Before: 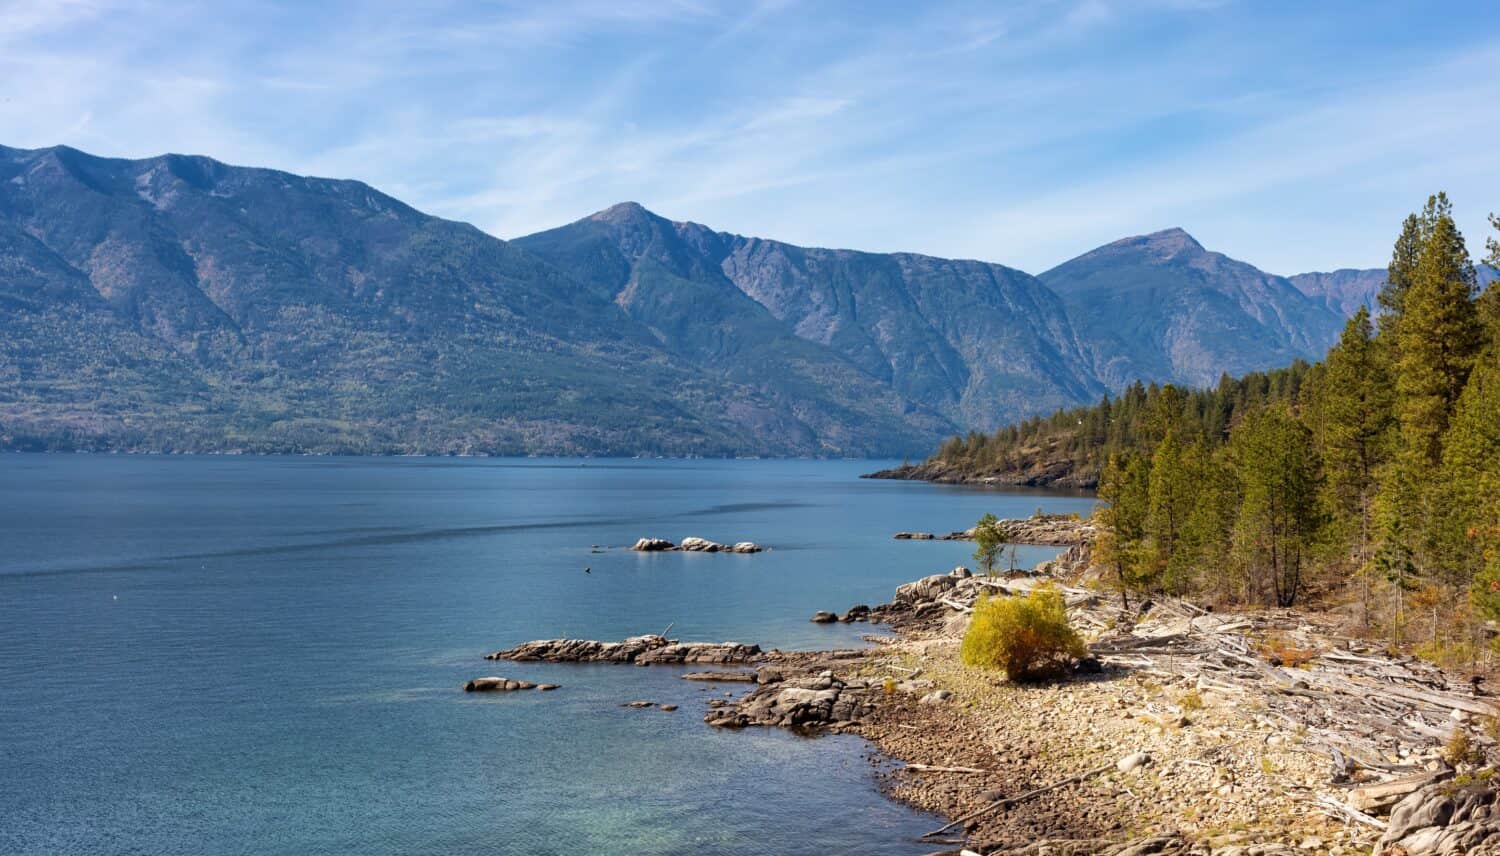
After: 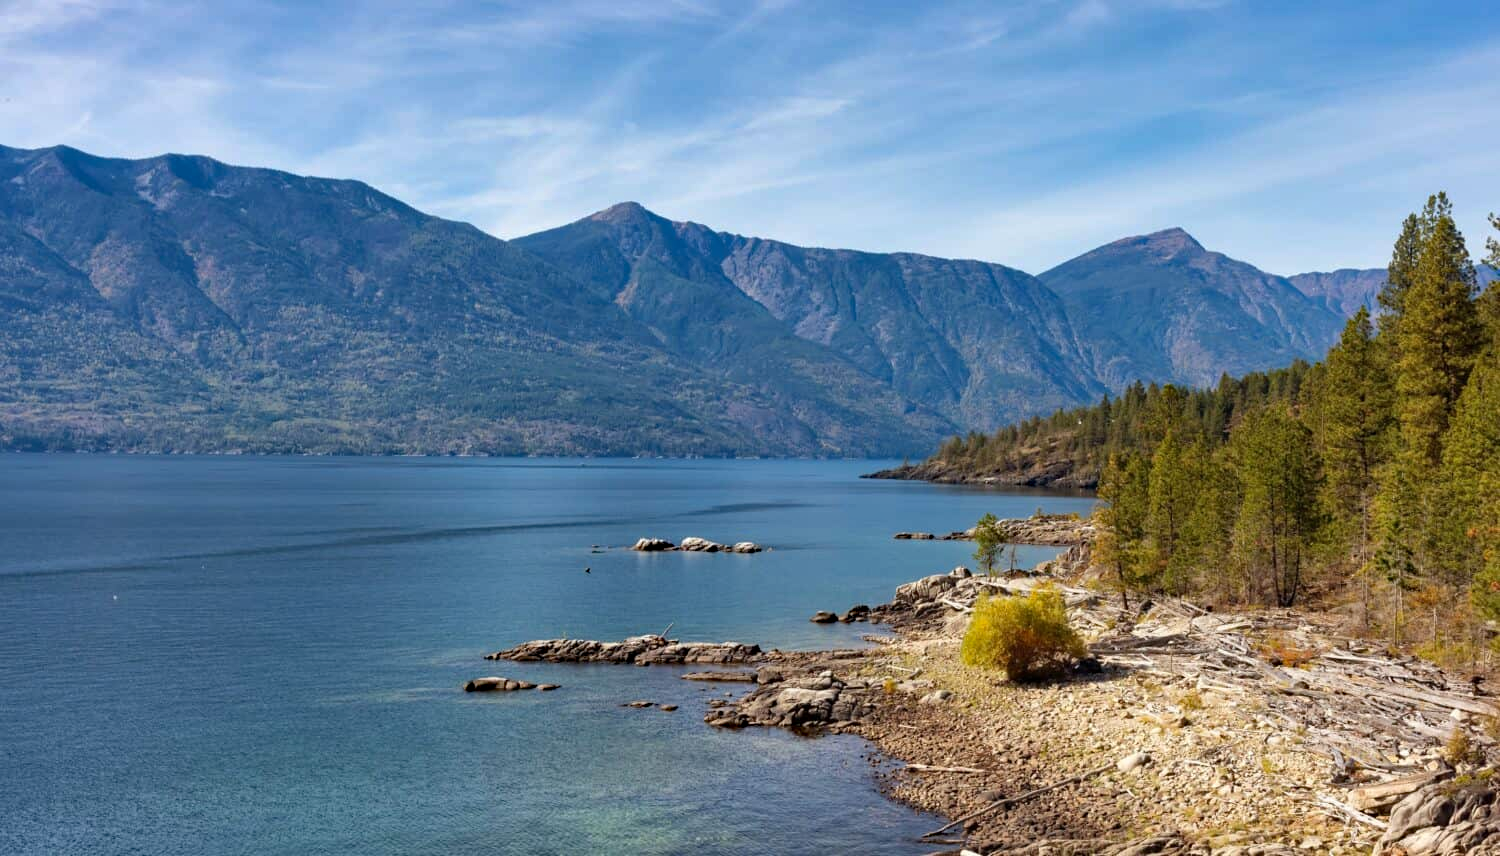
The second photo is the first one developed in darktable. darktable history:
haze removal: compatibility mode true, adaptive false
shadows and highlights: low approximation 0.01, soften with gaussian
